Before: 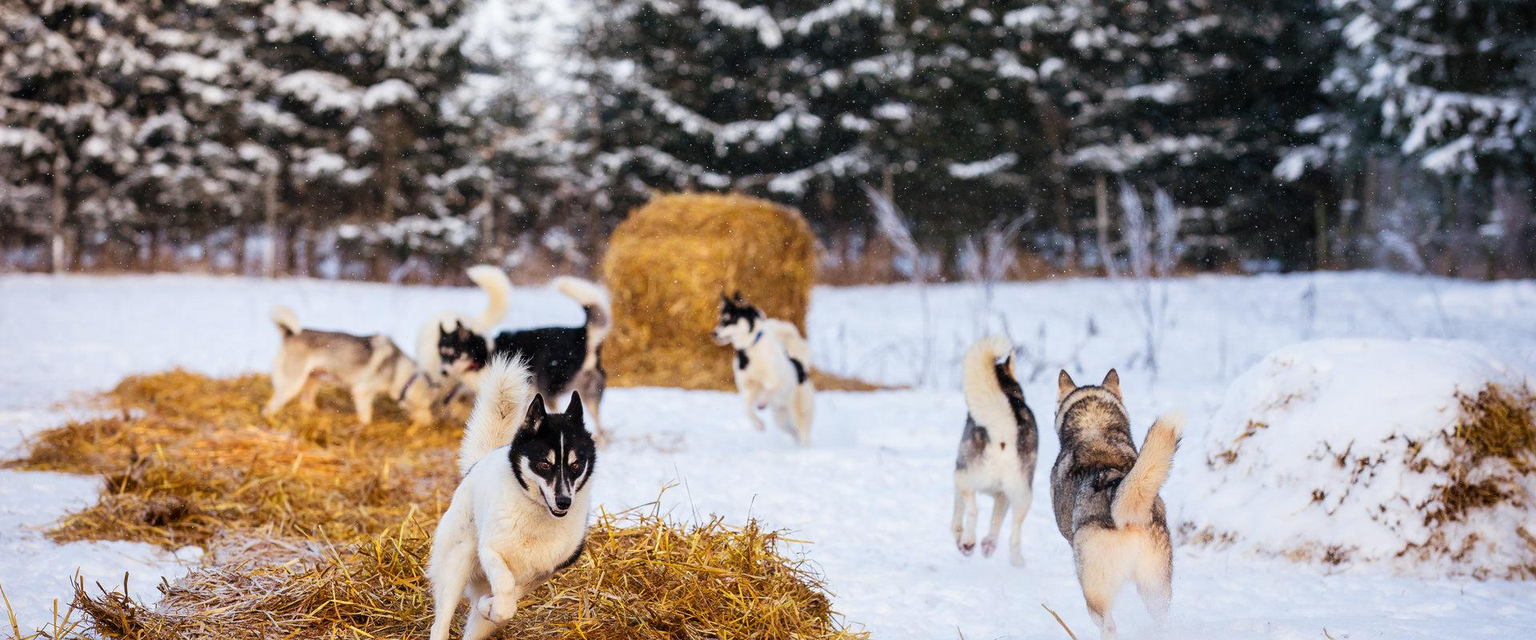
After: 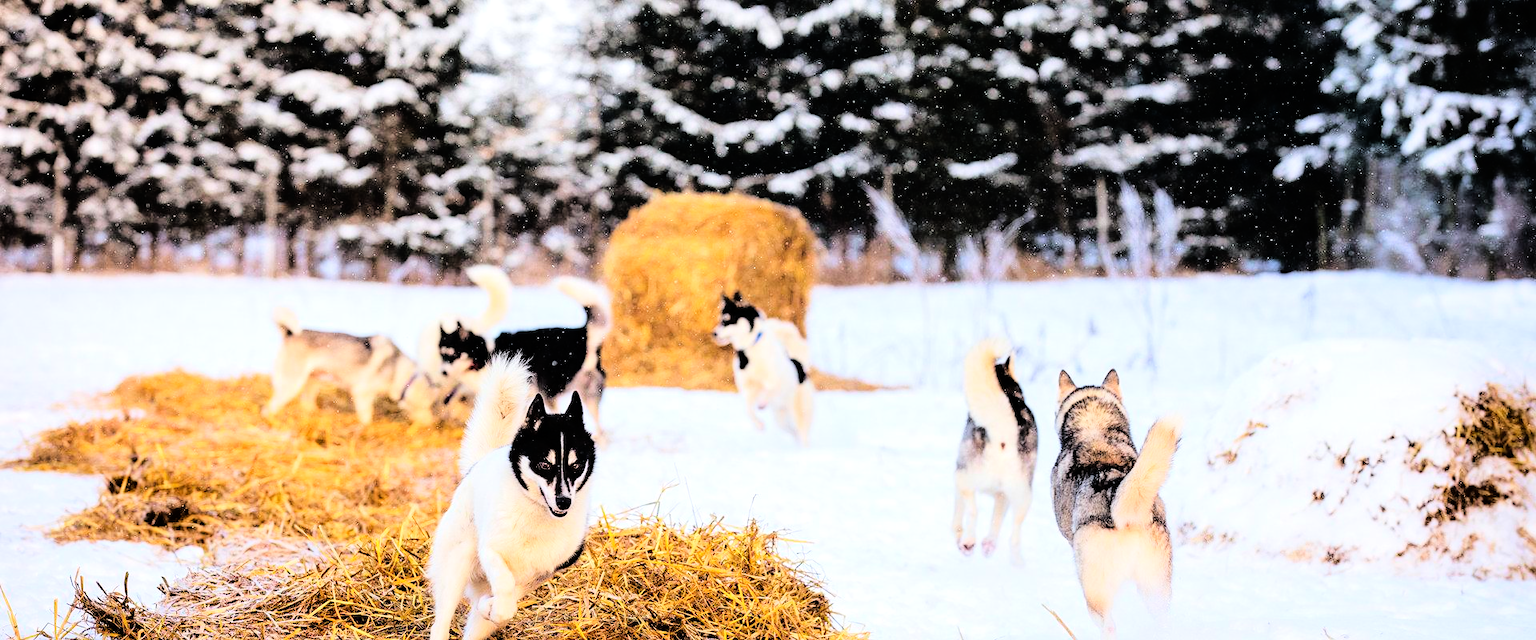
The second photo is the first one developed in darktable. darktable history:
base curve: curves: ch0 [(0, 0) (0.036, 0.01) (0.123, 0.254) (0.258, 0.504) (0.507, 0.748) (1, 1)]
exposure: exposure 0.3 EV, compensate highlight preservation false
